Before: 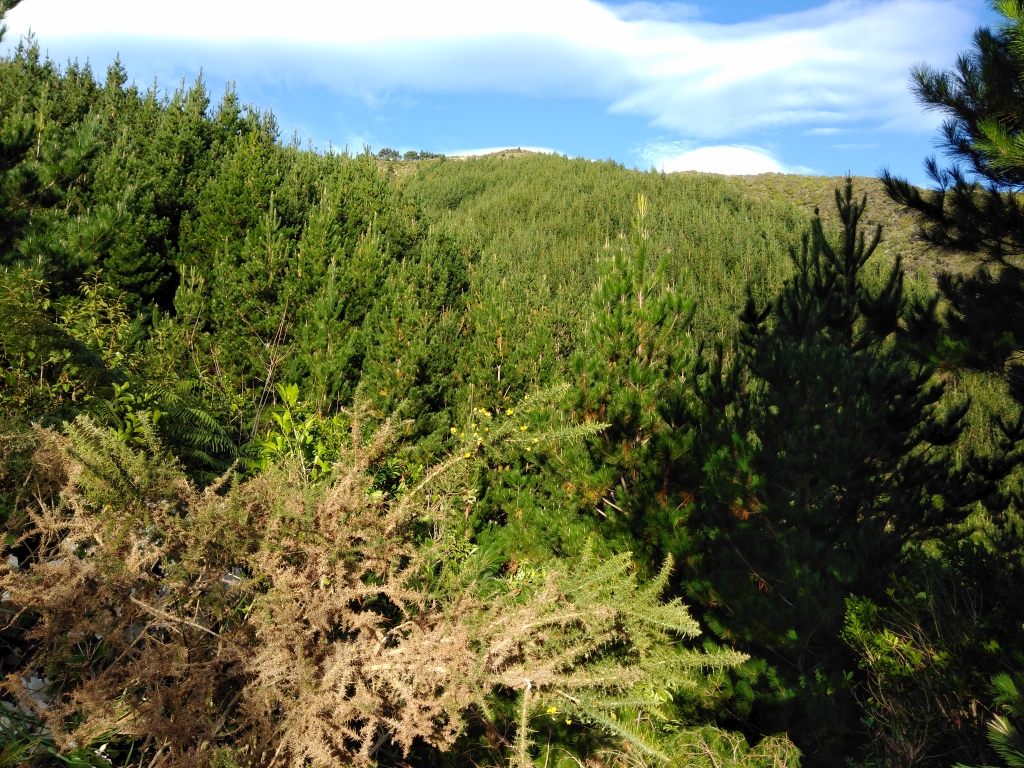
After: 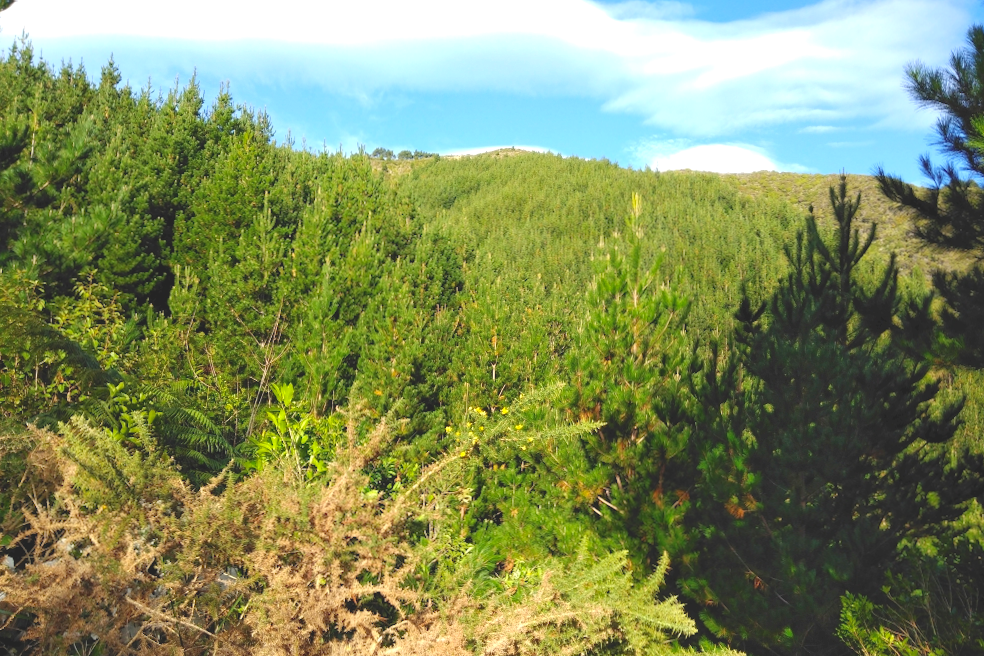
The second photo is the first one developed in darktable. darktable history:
crop and rotate: angle 0.2°, left 0.275%, right 3.127%, bottom 14.18%
contrast brightness saturation: contrast -0.28
exposure: black level correction 0, exposure 0.9 EV, compensate exposure bias true, compensate highlight preservation false
